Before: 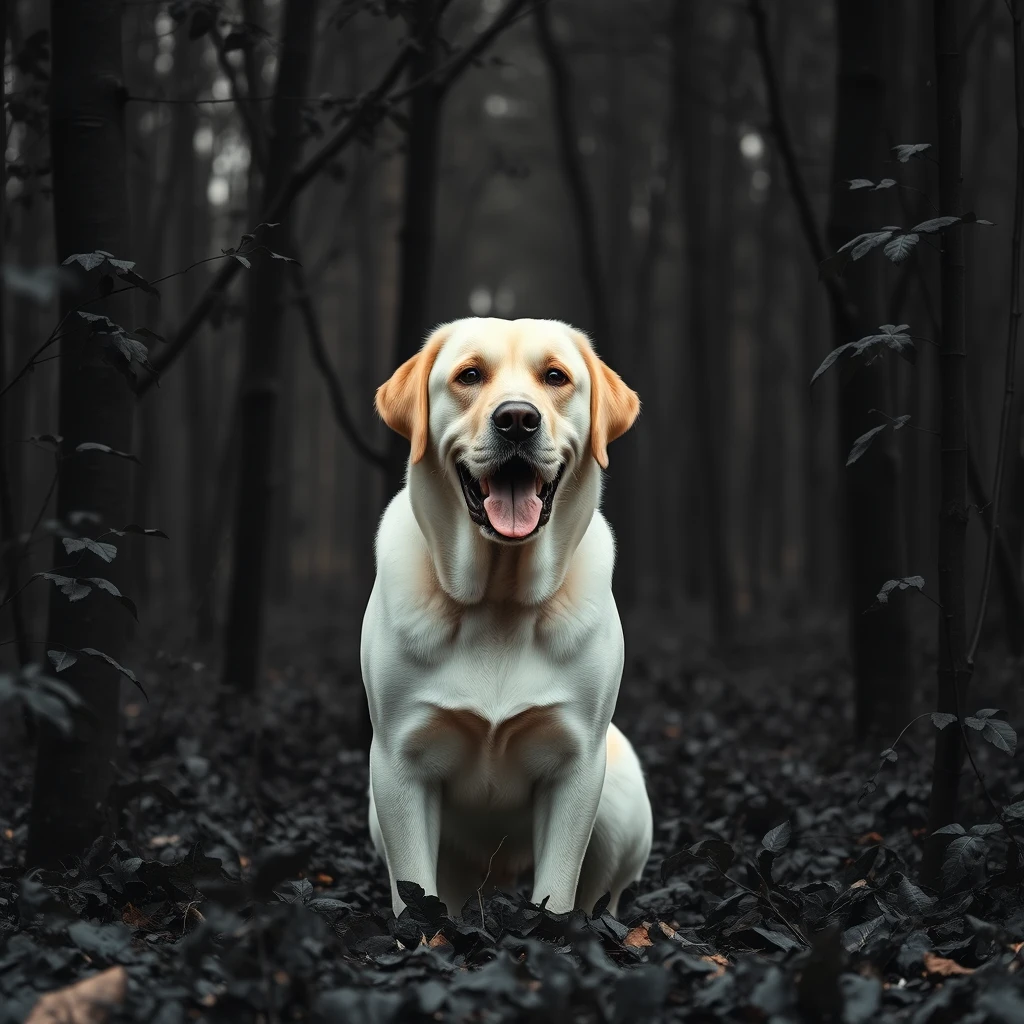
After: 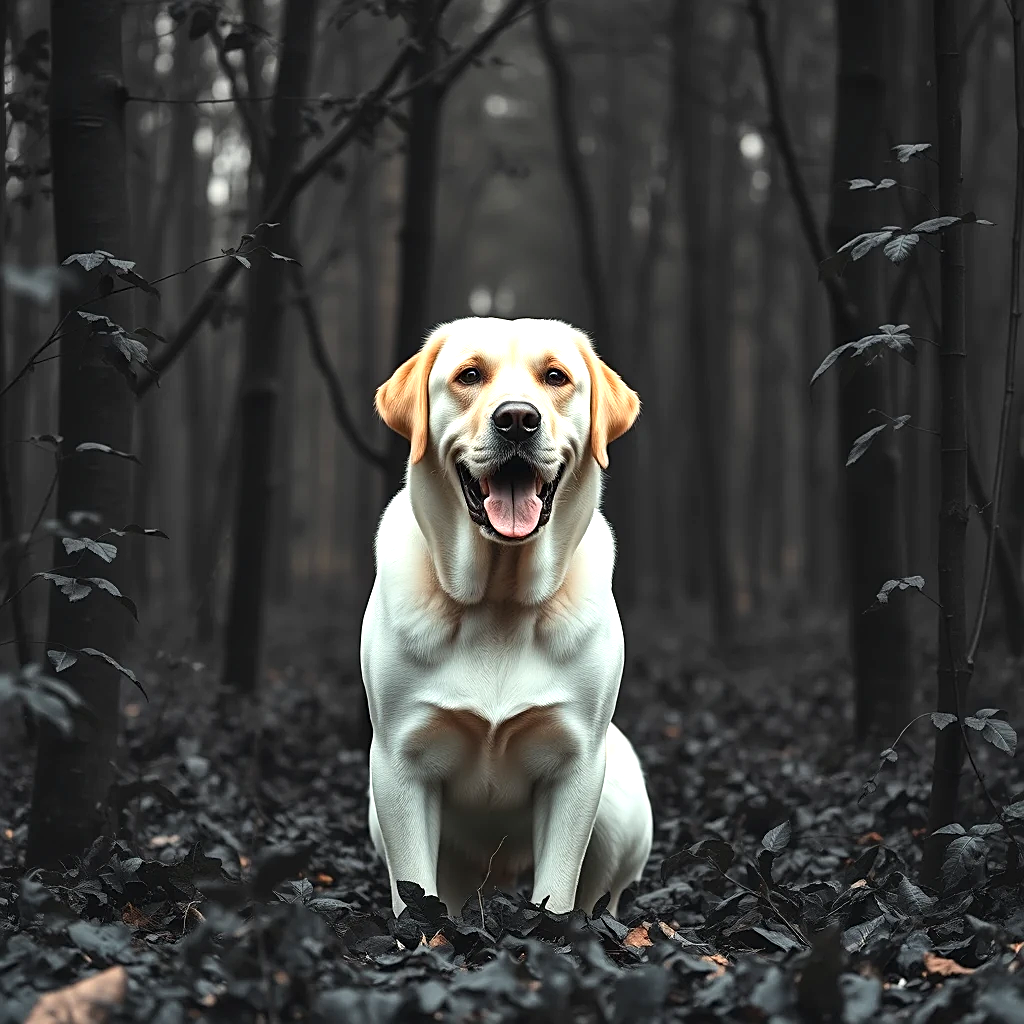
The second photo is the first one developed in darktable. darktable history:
shadows and highlights: shadows 32.17, highlights -33.04, soften with gaussian
exposure: black level correction 0, exposure 0.691 EV, compensate exposure bias true, compensate highlight preservation false
sharpen: on, module defaults
